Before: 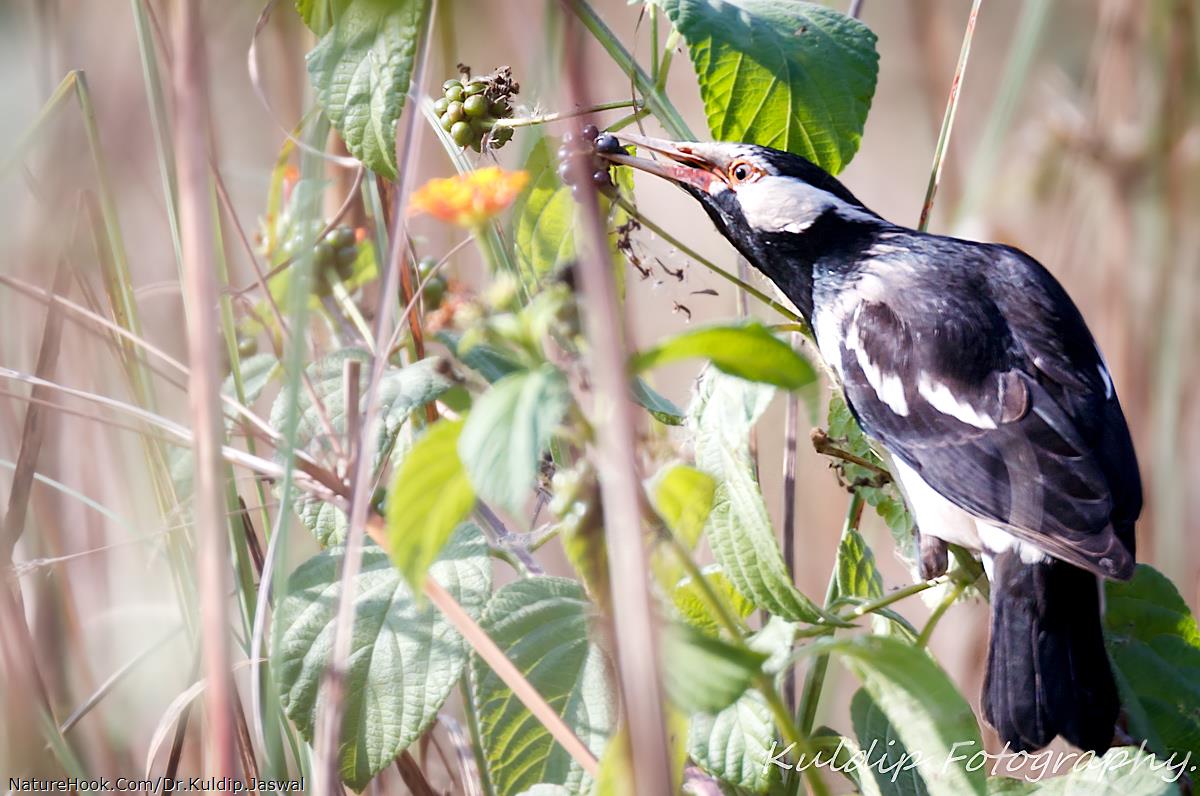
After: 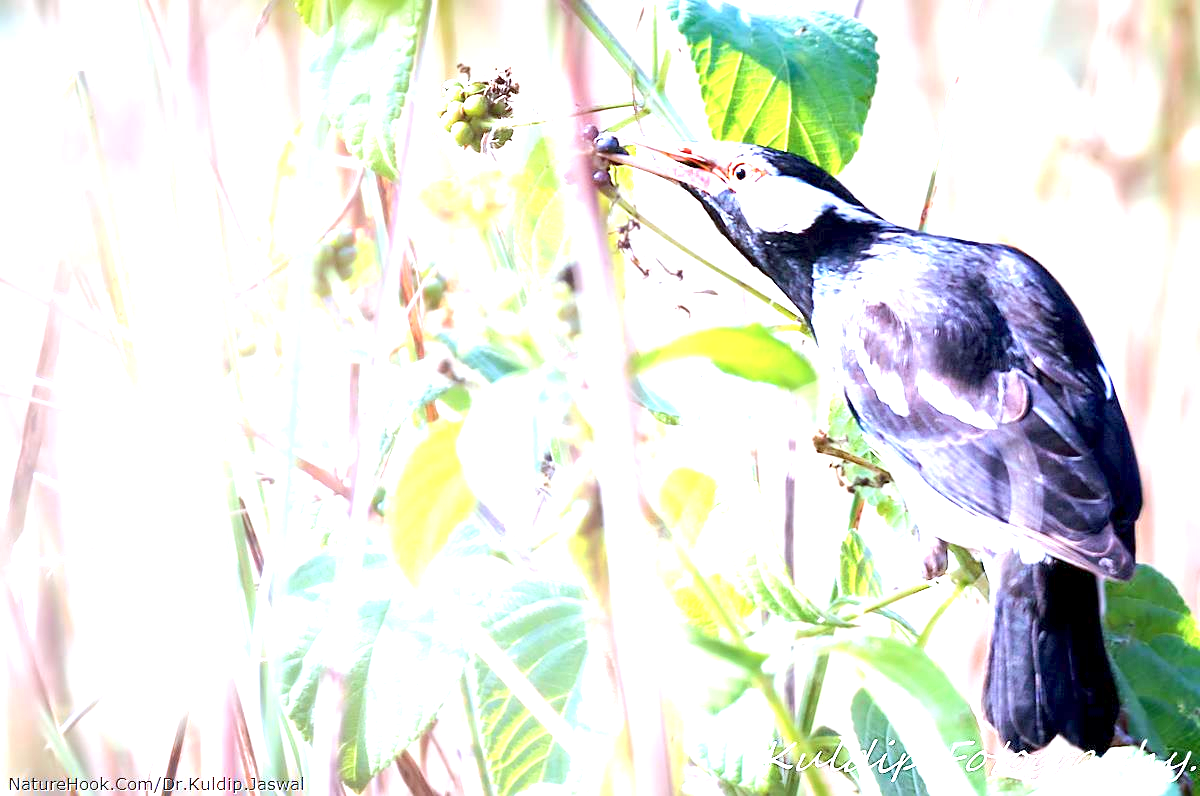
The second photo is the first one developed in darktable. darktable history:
exposure: exposure 2.229 EV, compensate highlight preservation false
color calibration: x 0.372, y 0.386, temperature 4286.85 K
tone equalizer: -8 EV -0.002 EV, -7 EV 0.005 EV, -6 EV -0.017 EV, -5 EV 0.015 EV, -4 EV -0.024 EV, -3 EV 0.017 EV, -2 EV -0.056 EV, -1 EV -0.298 EV, +0 EV -0.59 EV, edges refinement/feathering 500, mask exposure compensation -1.57 EV, preserve details no
local contrast: highlights 107%, shadows 100%, detail 120%, midtone range 0.2
